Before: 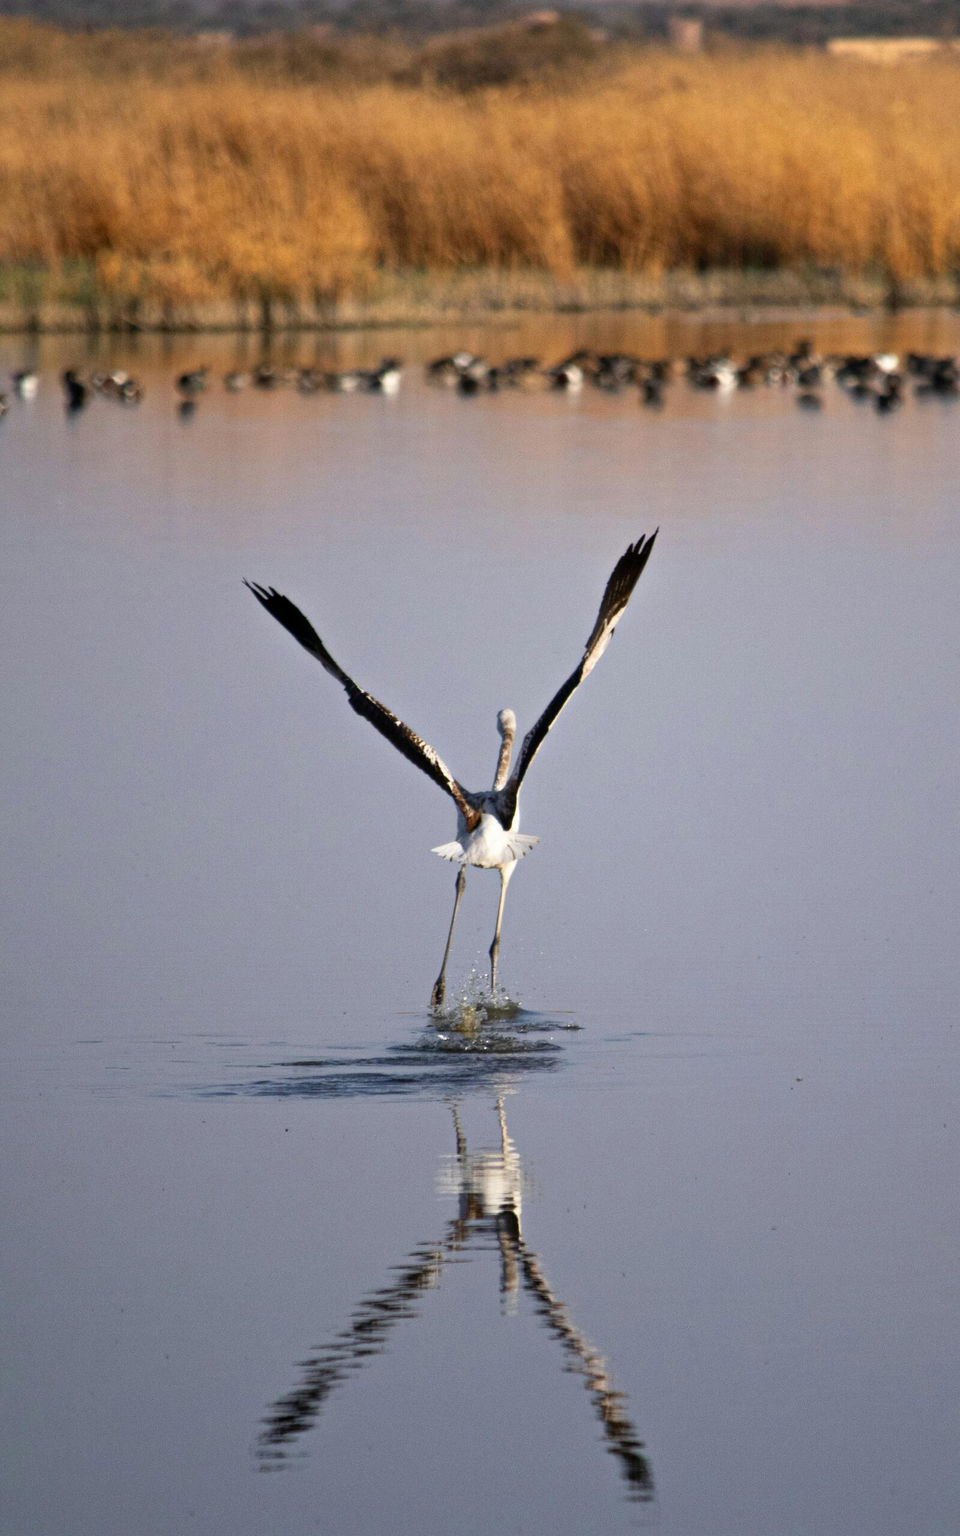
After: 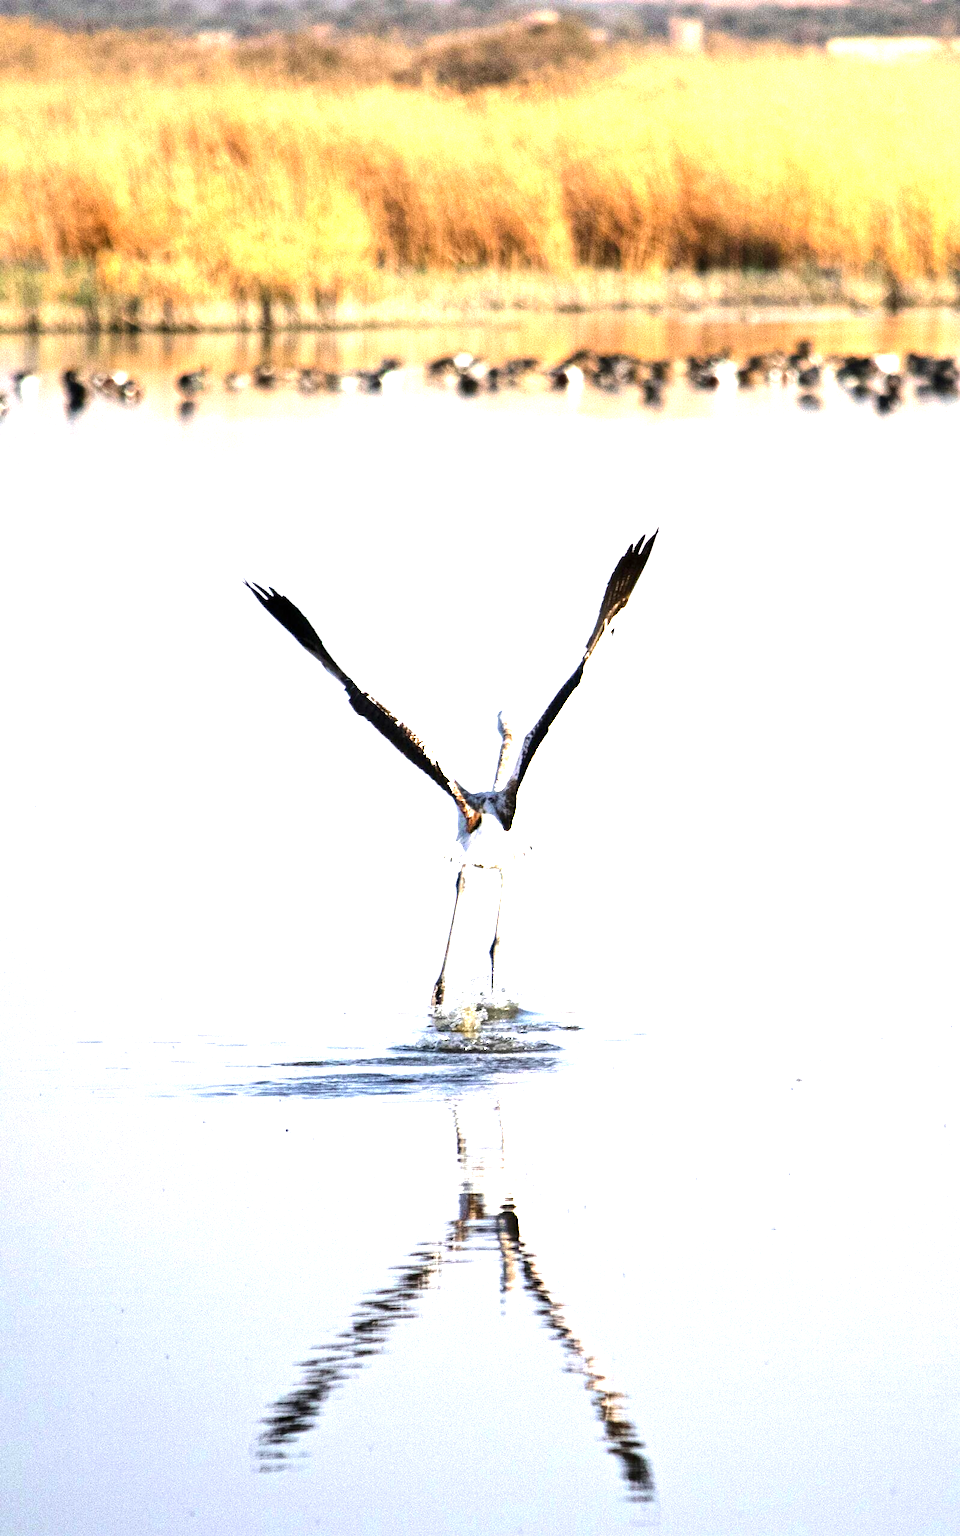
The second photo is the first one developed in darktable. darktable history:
exposure: black level correction 0, exposure 1.625 EV, compensate exposure bias true, compensate highlight preservation false
tone equalizer: -8 EV -0.75 EV, -7 EV -0.7 EV, -6 EV -0.6 EV, -5 EV -0.4 EV, -3 EV 0.4 EV, -2 EV 0.6 EV, -1 EV 0.7 EV, +0 EV 0.75 EV, edges refinement/feathering 500, mask exposure compensation -1.57 EV, preserve details no
sharpen: amount 0.2
